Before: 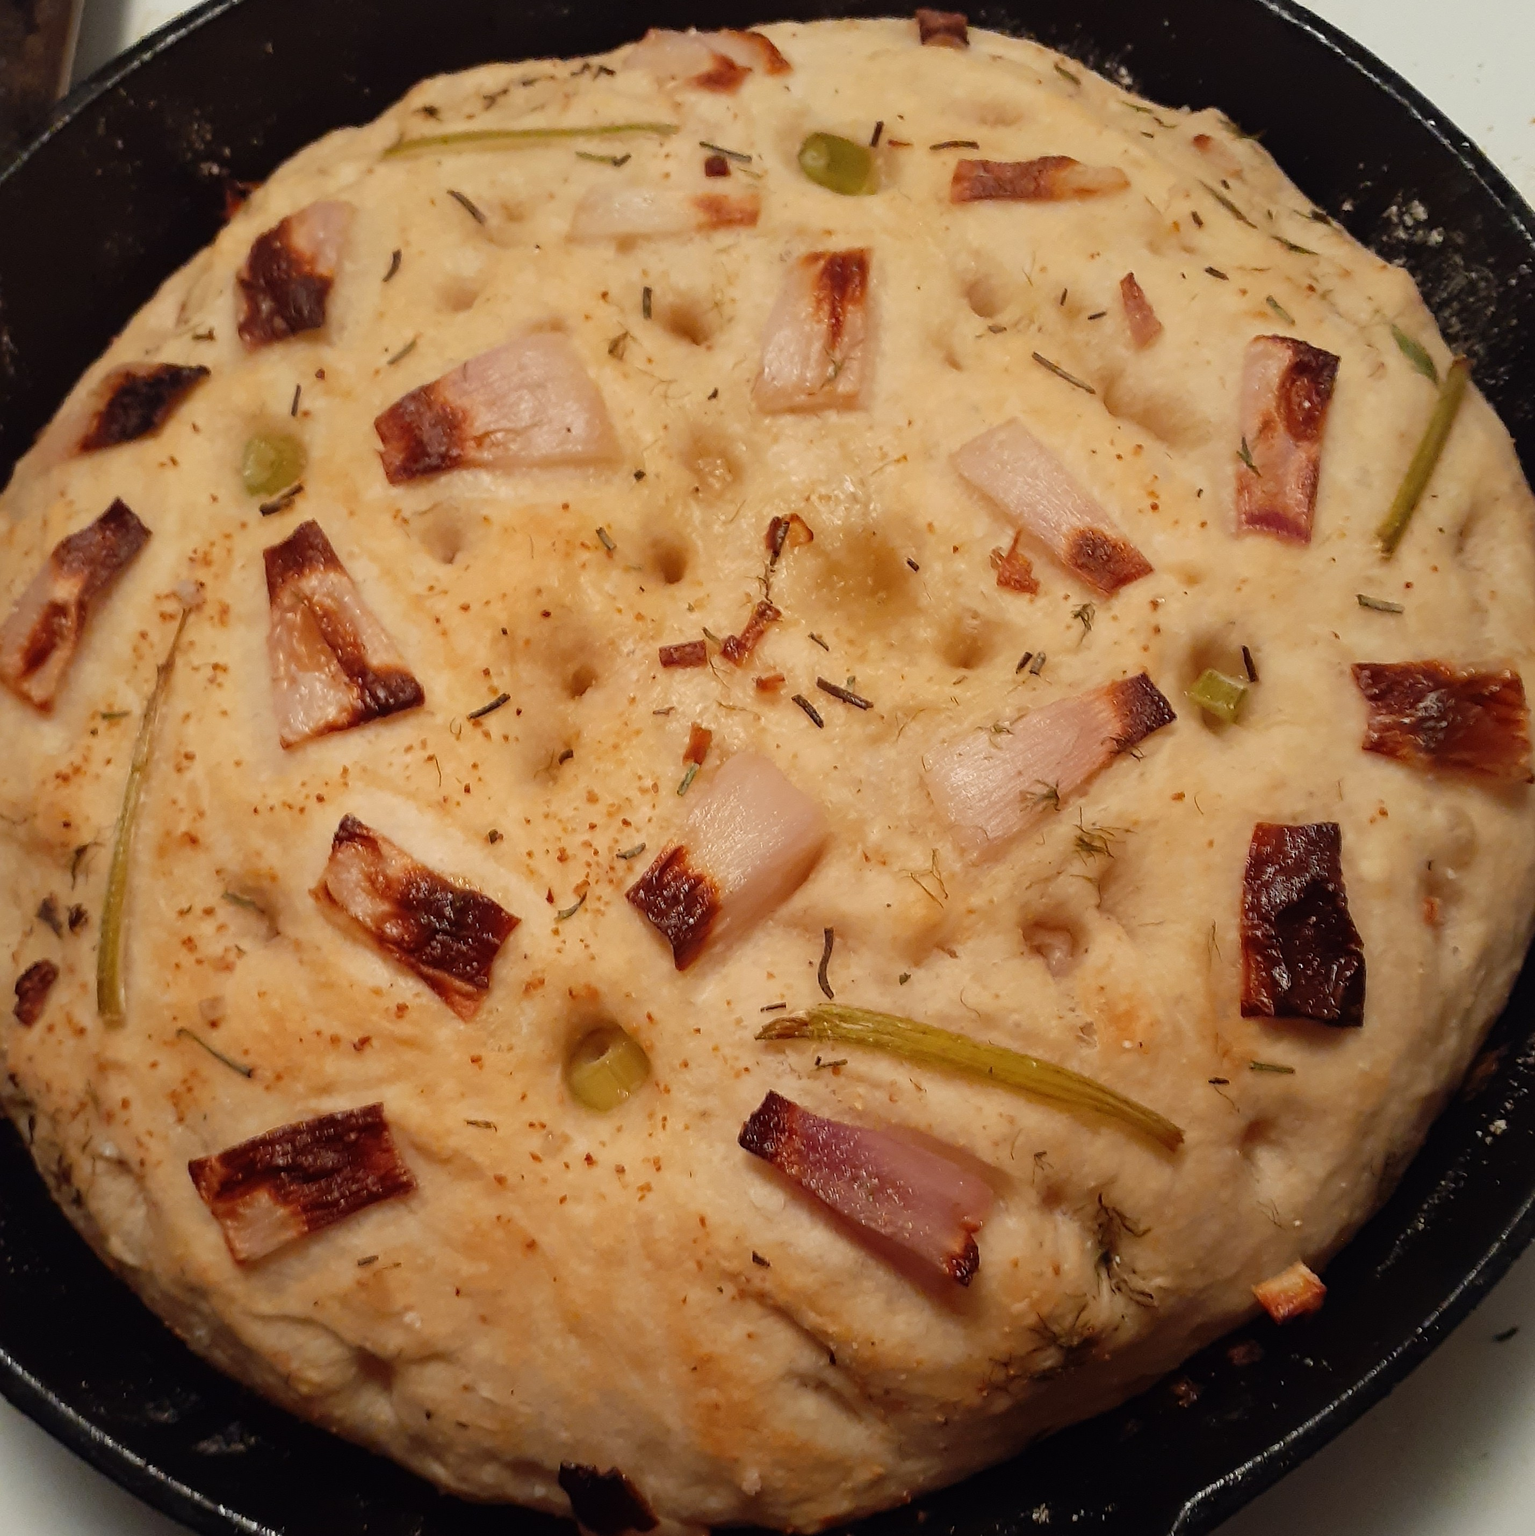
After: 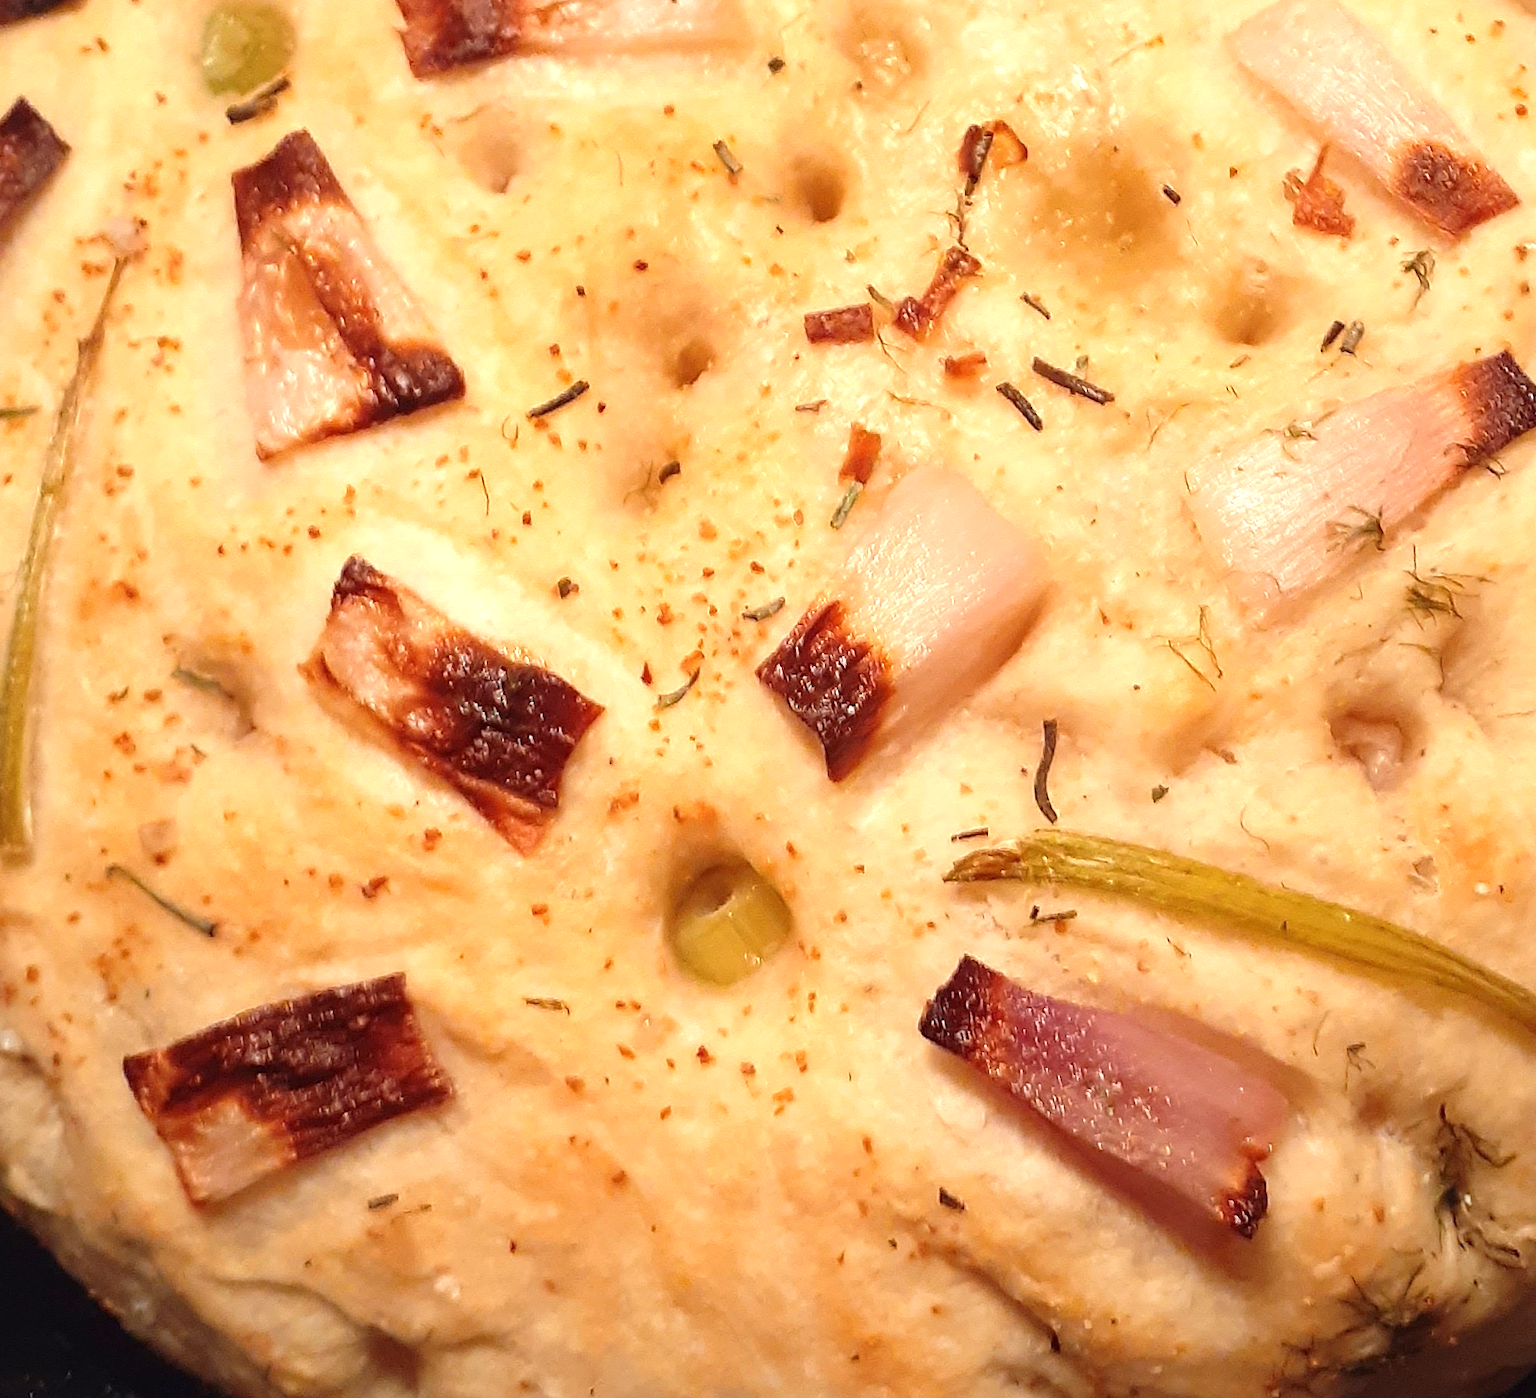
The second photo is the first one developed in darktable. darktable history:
crop: left 6.747%, top 28.045%, right 24.058%, bottom 9.017%
exposure: black level correction 0, exposure 1.001 EV, compensate exposure bias true, compensate highlight preservation false
